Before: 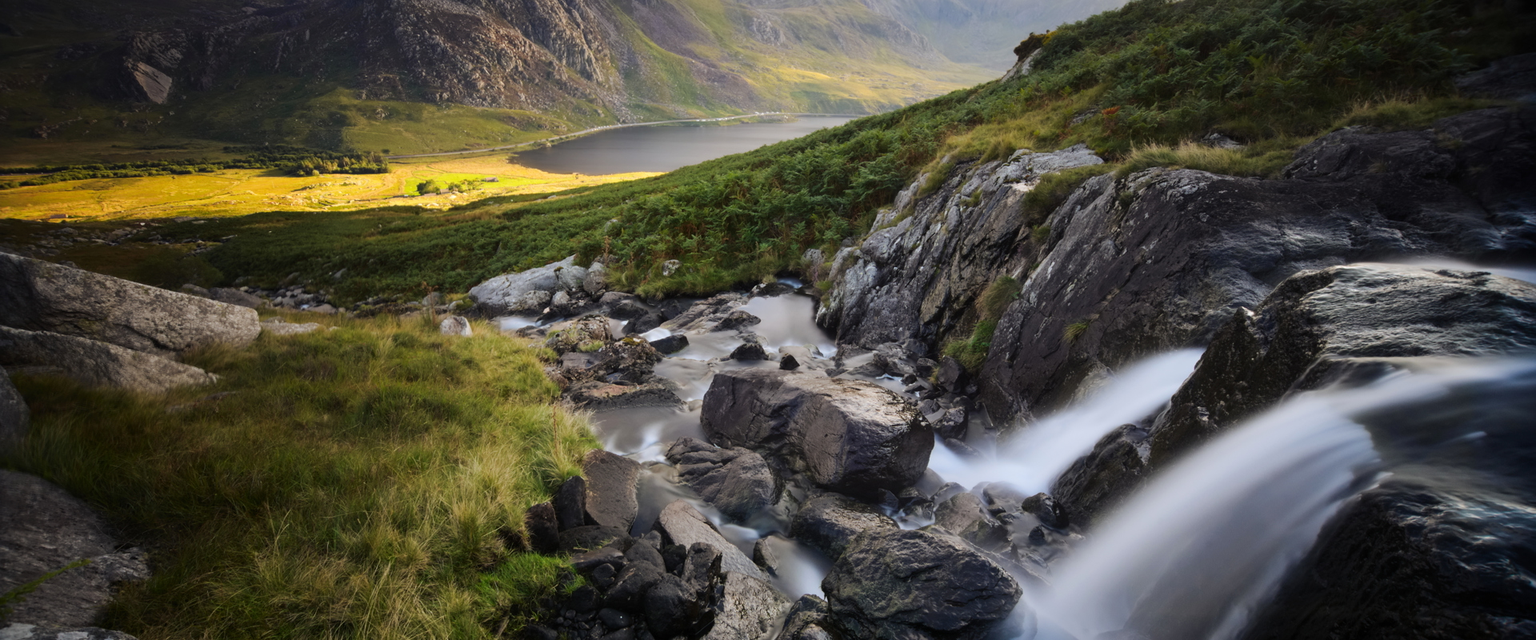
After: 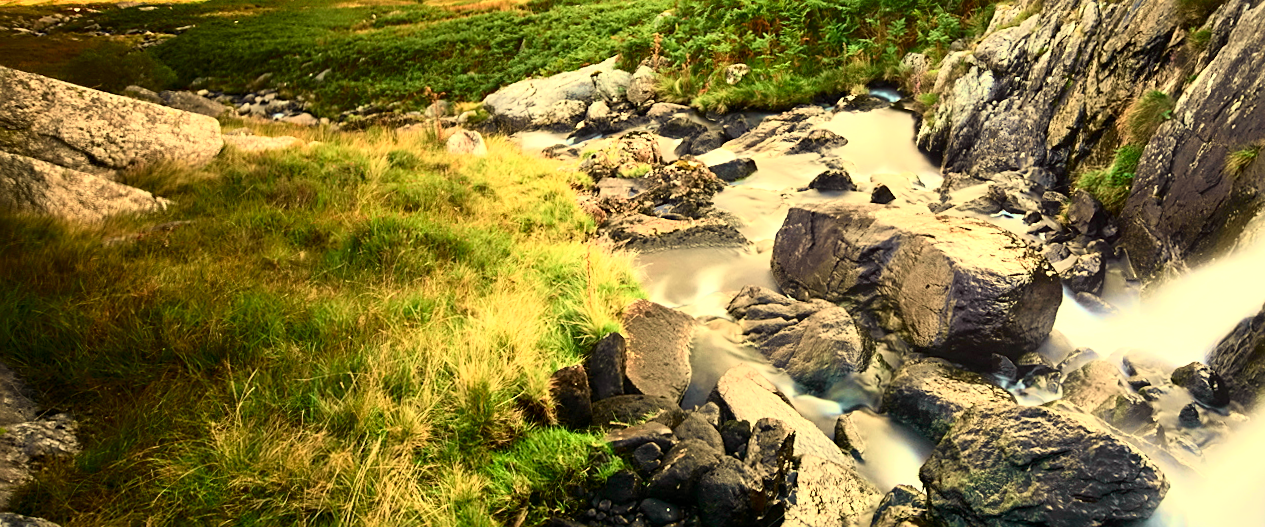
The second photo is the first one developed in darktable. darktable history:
sharpen: on, module defaults
tone curve: curves: ch0 [(0, 0.003) (0.044, 0.032) (0.12, 0.089) (0.19, 0.164) (0.269, 0.269) (0.473, 0.533) (0.595, 0.695) (0.718, 0.823) (0.855, 0.931) (1, 0.982)]; ch1 [(0, 0) (0.243, 0.245) (0.427, 0.387) (0.493, 0.481) (0.501, 0.5) (0.521, 0.528) (0.554, 0.586) (0.607, 0.655) (0.671, 0.735) (0.796, 0.85) (1, 1)]; ch2 [(0, 0) (0.249, 0.216) (0.357, 0.317) (0.448, 0.432) (0.478, 0.492) (0.498, 0.499) (0.517, 0.519) (0.537, 0.57) (0.569, 0.623) (0.61, 0.663) (0.706, 0.75) (0.808, 0.809) (0.991, 0.968)], color space Lab, independent channels, preserve colors none
exposure: black level correction 0.001, exposure 1.3 EV, compensate highlight preservation false
crop and rotate: angle -0.82°, left 3.85%, top 31.828%, right 27.992%
white balance: red 1.08, blue 0.791
